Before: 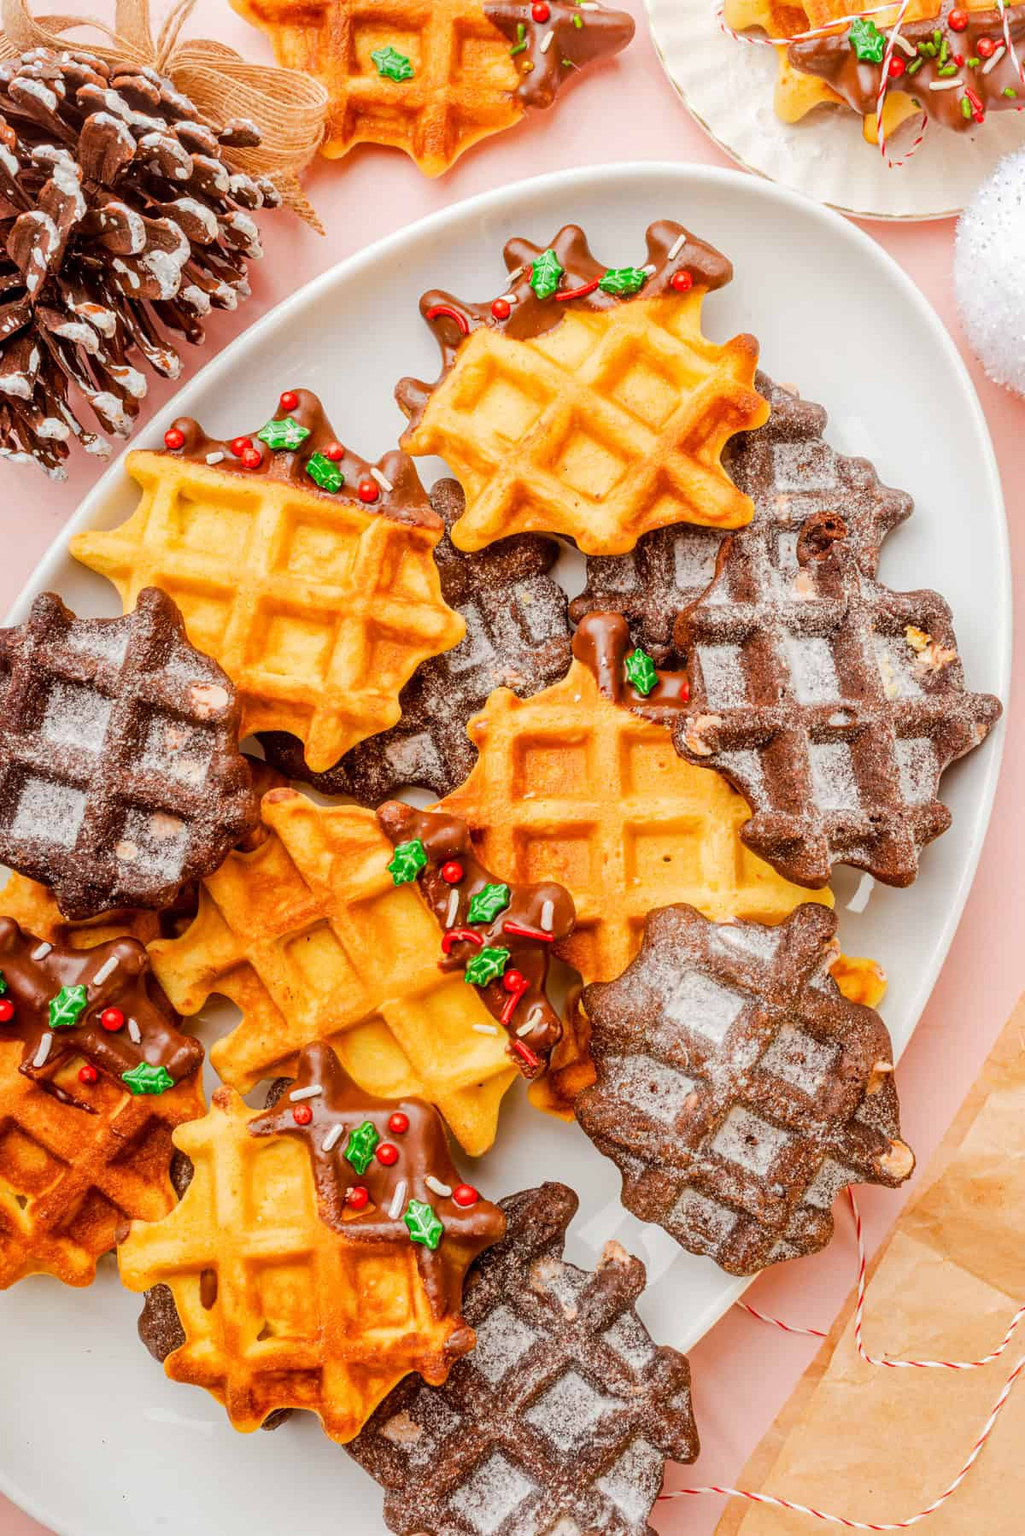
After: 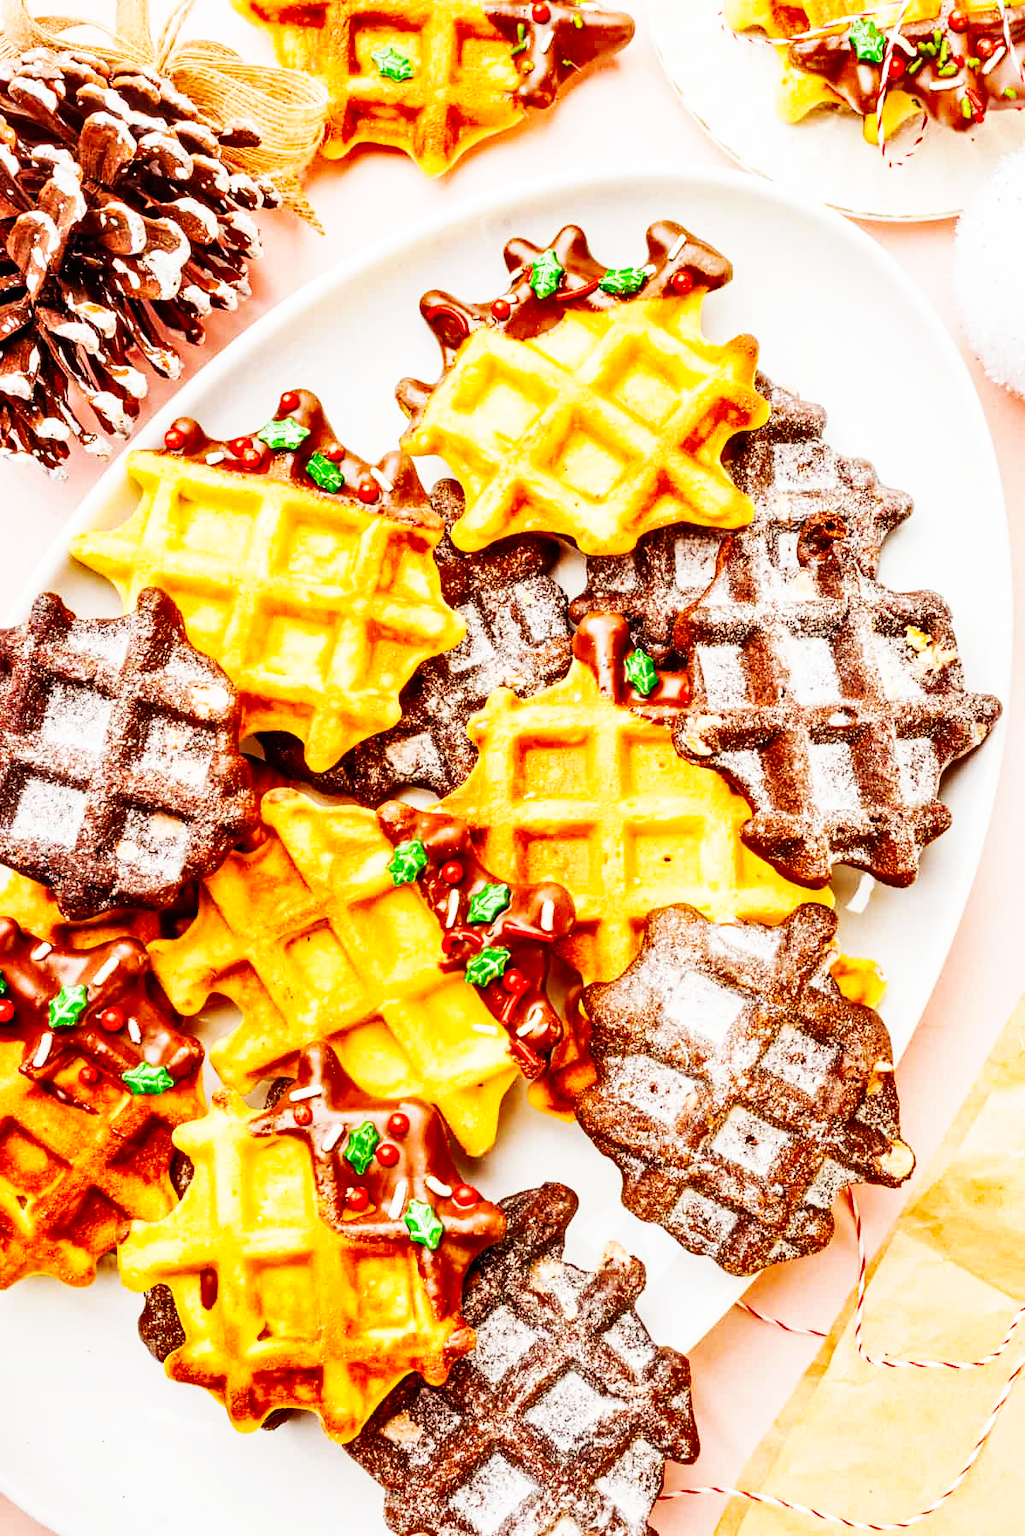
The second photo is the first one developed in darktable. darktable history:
shadows and highlights: shadows 5, soften with gaussian
base curve: curves: ch0 [(0, 0) (0.007, 0.004) (0.027, 0.03) (0.046, 0.07) (0.207, 0.54) (0.442, 0.872) (0.673, 0.972) (1, 1)], preserve colors none
